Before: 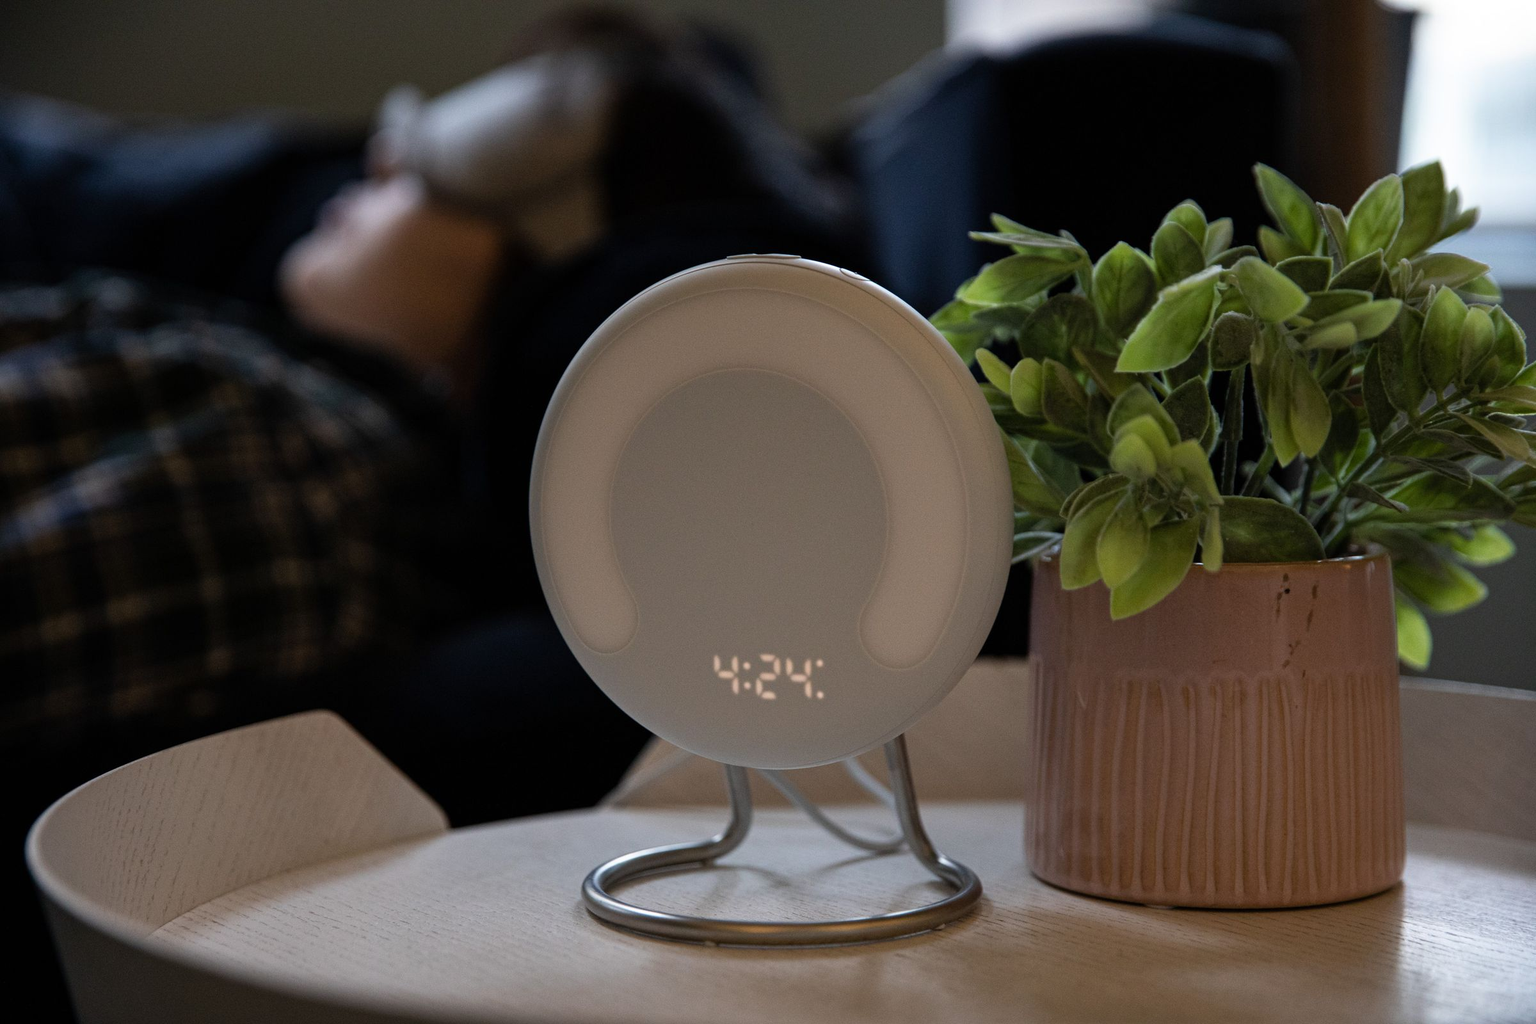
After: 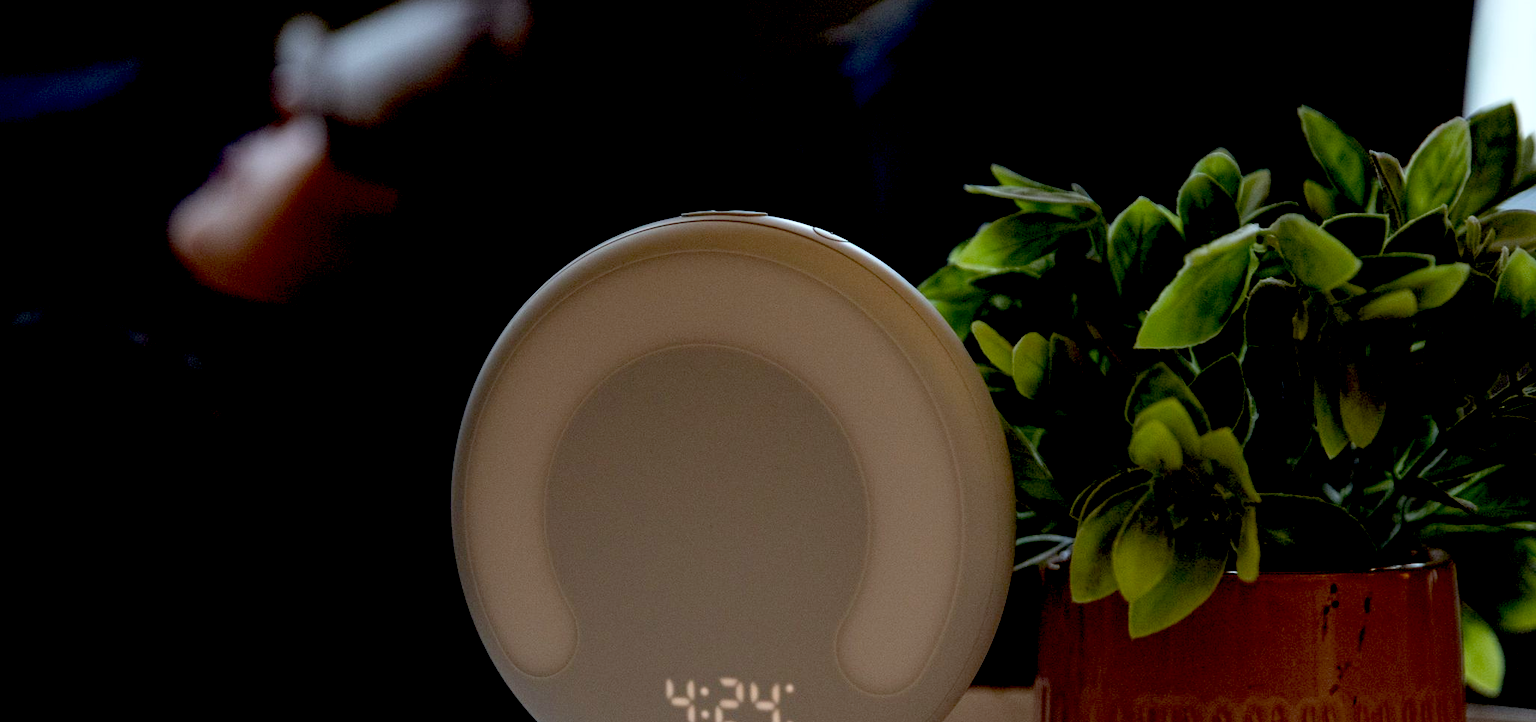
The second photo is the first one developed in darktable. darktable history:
crop and rotate: left 9.345%, top 7.22%, right 4.982%, bottom 32.331%
color correction: highlights a* -4.98, highlights b* -3.76, shadows a* 3.83, shadows b* 4.08
exposure: black level correction 0.047, exposure 0.013 EV, compensate highlight preservation false
